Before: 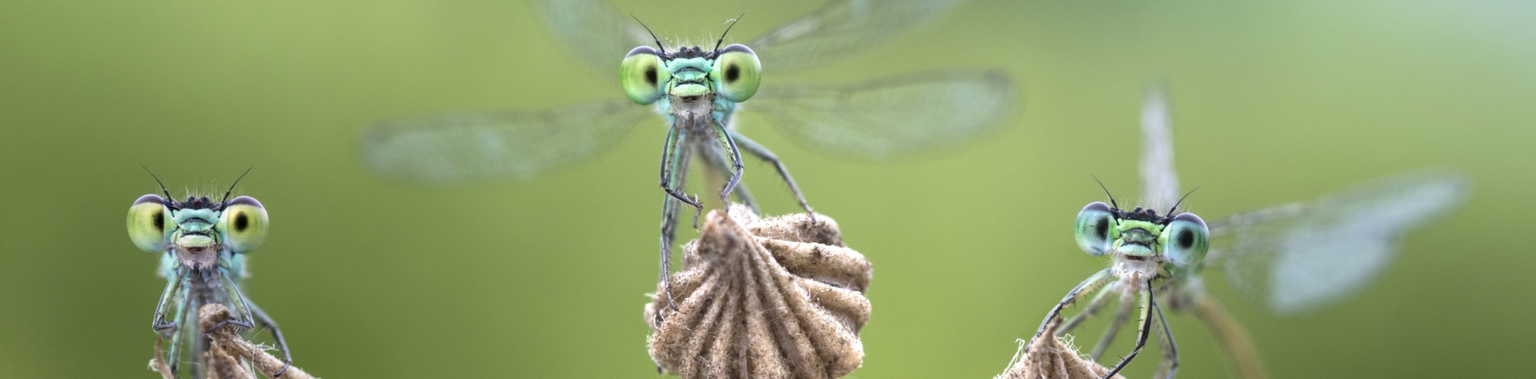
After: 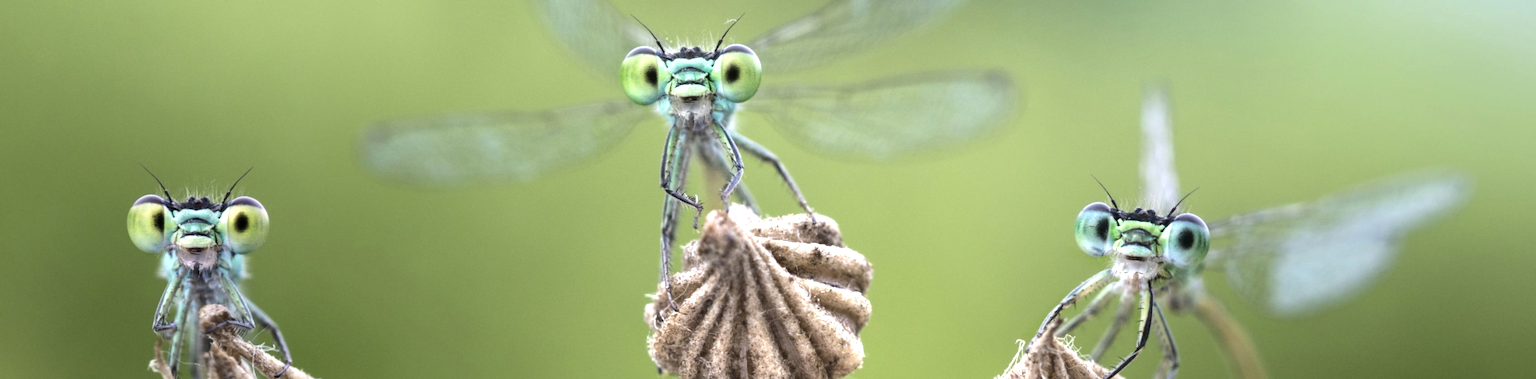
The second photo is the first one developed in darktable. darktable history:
contrast brightness saturation: saturation -0.029
tone equalizer: -8 EV -0.453 EV, -7 EV -0.394 EV, -6 EV -0.321 EV, -5 EV -0.256 EV, -3 EV 0.231 EV, -2 EV 0.326 EV, -1 EV 0.411 EV, +0 EV 0.403 EV, edges refinement/feathering 500, mask exposure compensation -1.57 EV, preserve details no
